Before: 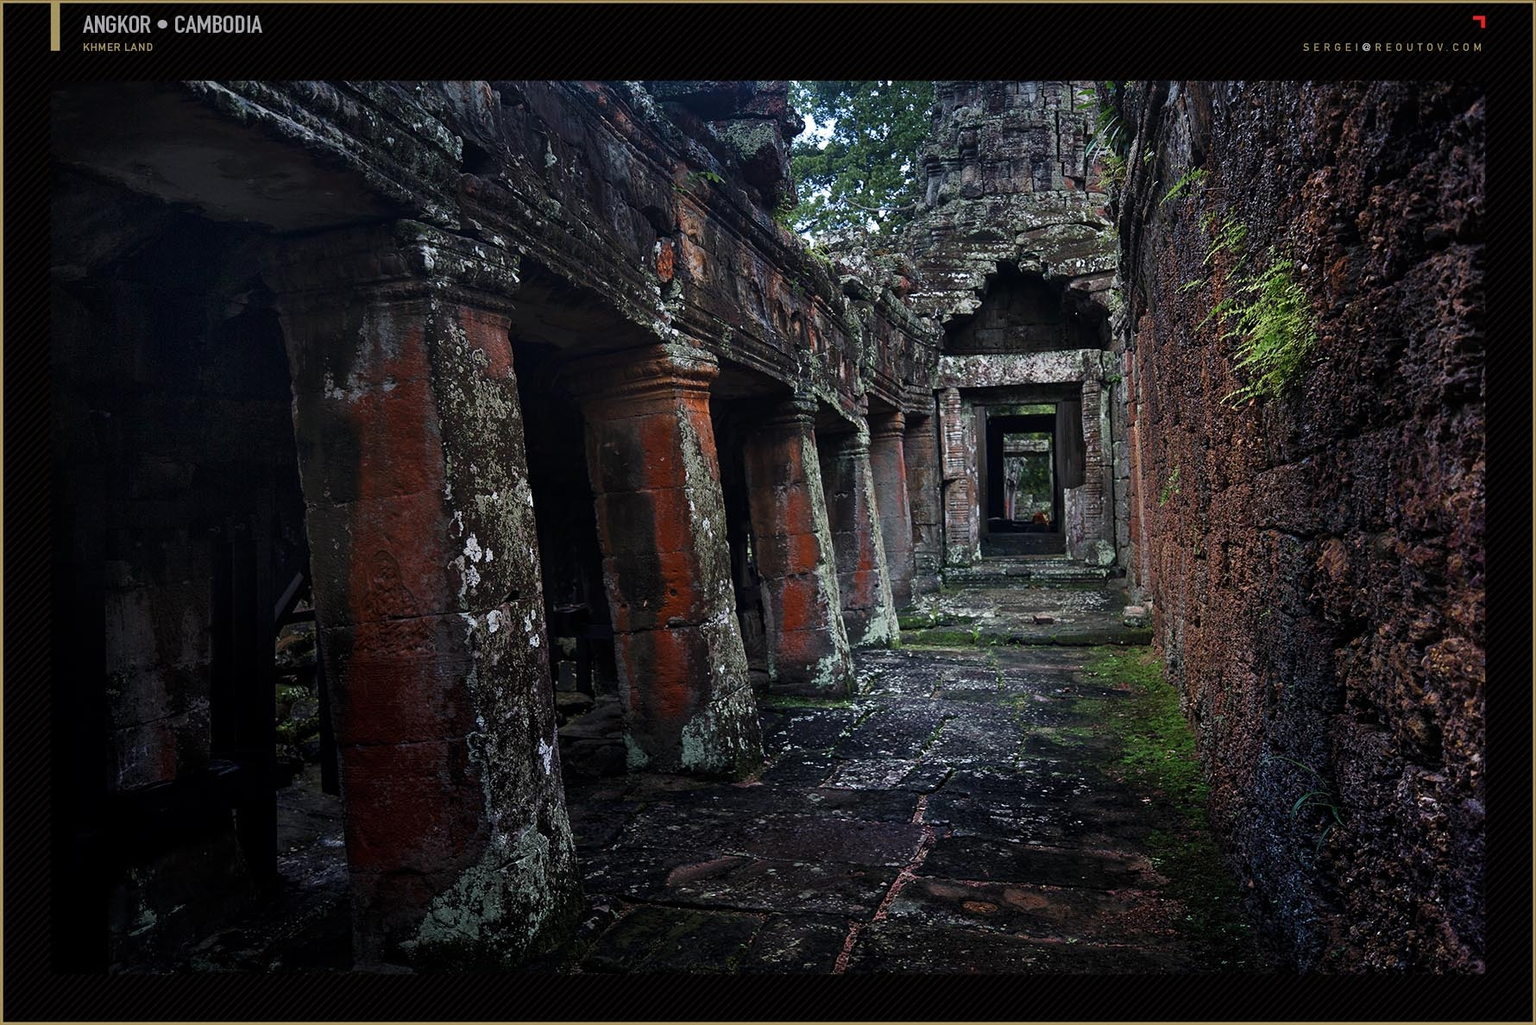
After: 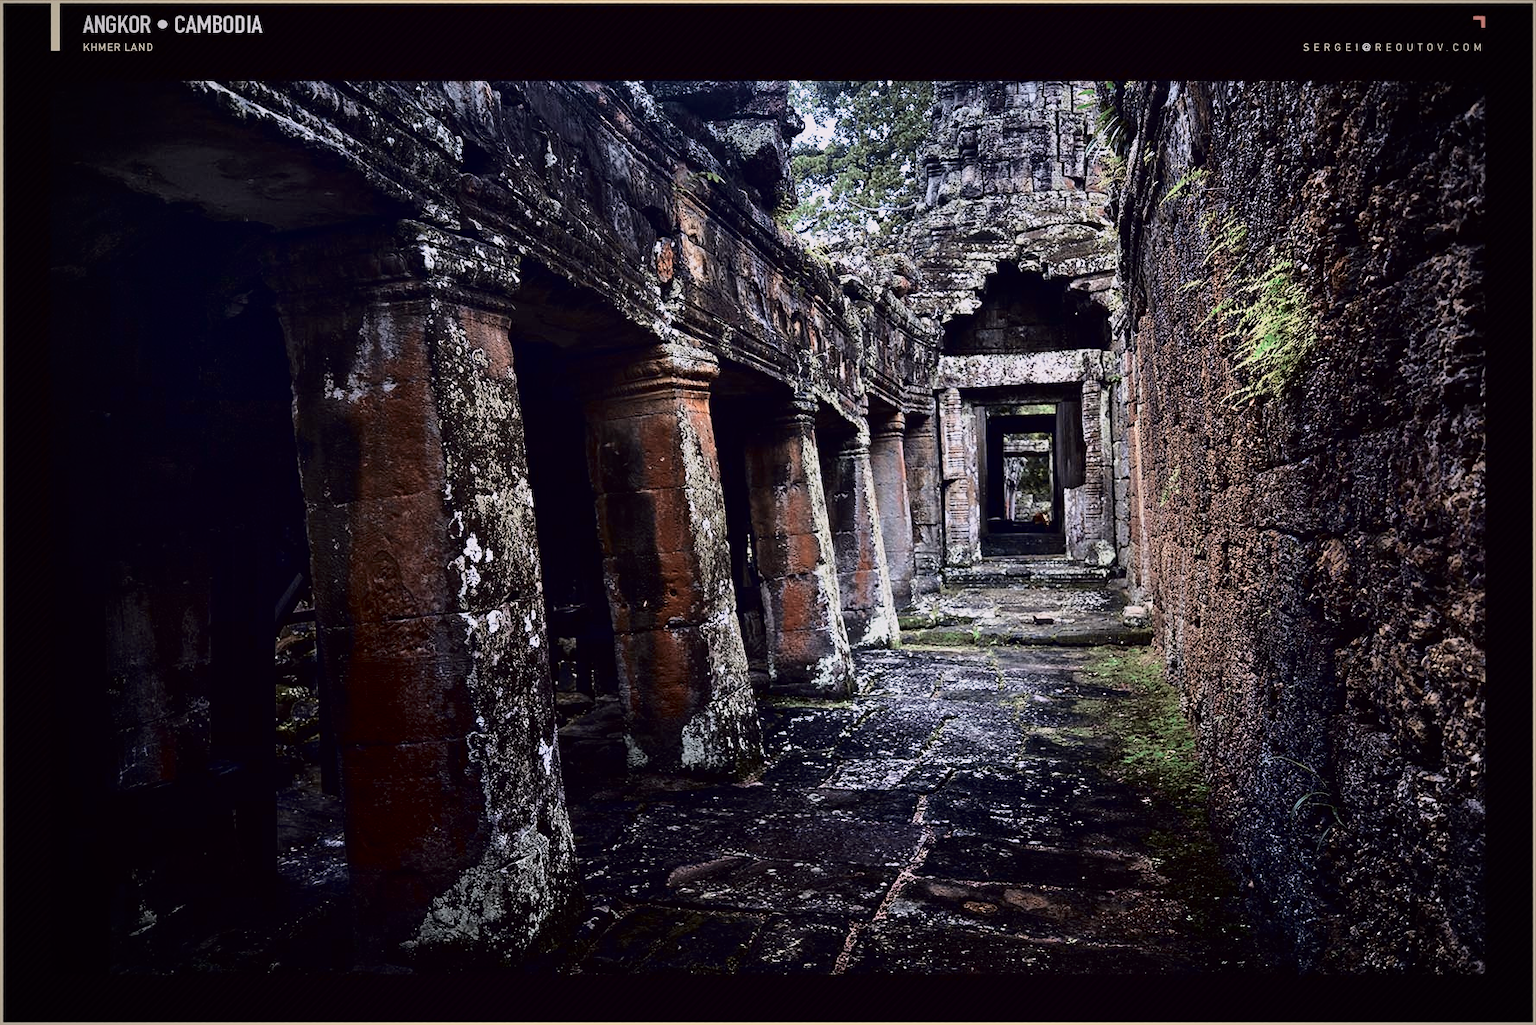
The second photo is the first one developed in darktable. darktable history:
base curve: curves: ch0 [(0, 0) (0.495, 0.917) (1, 1)], preserve colors none
tone curve: curves: ch0 [(0.003, 0.003) (0.104, 0.026) (0.236, 0.181) (0.401, 0.443) (0.495, 0.55) (0.625, 0.67) (0.819, 0.841) (0.96, 0.899)]; ch1 [(0, 0) (0.161, 0.092) (0.37, 0.302) (0.424, 0.402) (0.45, 0.466) (0.495, 0.51) (0.573, 0.571) (0.638, 0.641) (0.751, 0.741) (1, 1)]; ch2 [(0, 0) (0.352, 0.403) (0.466, 0.443) (0.524, 0.526) (0.56, 0.556) (1, 1)], color space Lab, independent channels, preserve colors none
contrast brightness saturation: contrast 0.1, saturation -0.36
vignetting: fall-off start 74.49%, fall-off radius 65.9%, brightness -0.628, saturation -0.68
